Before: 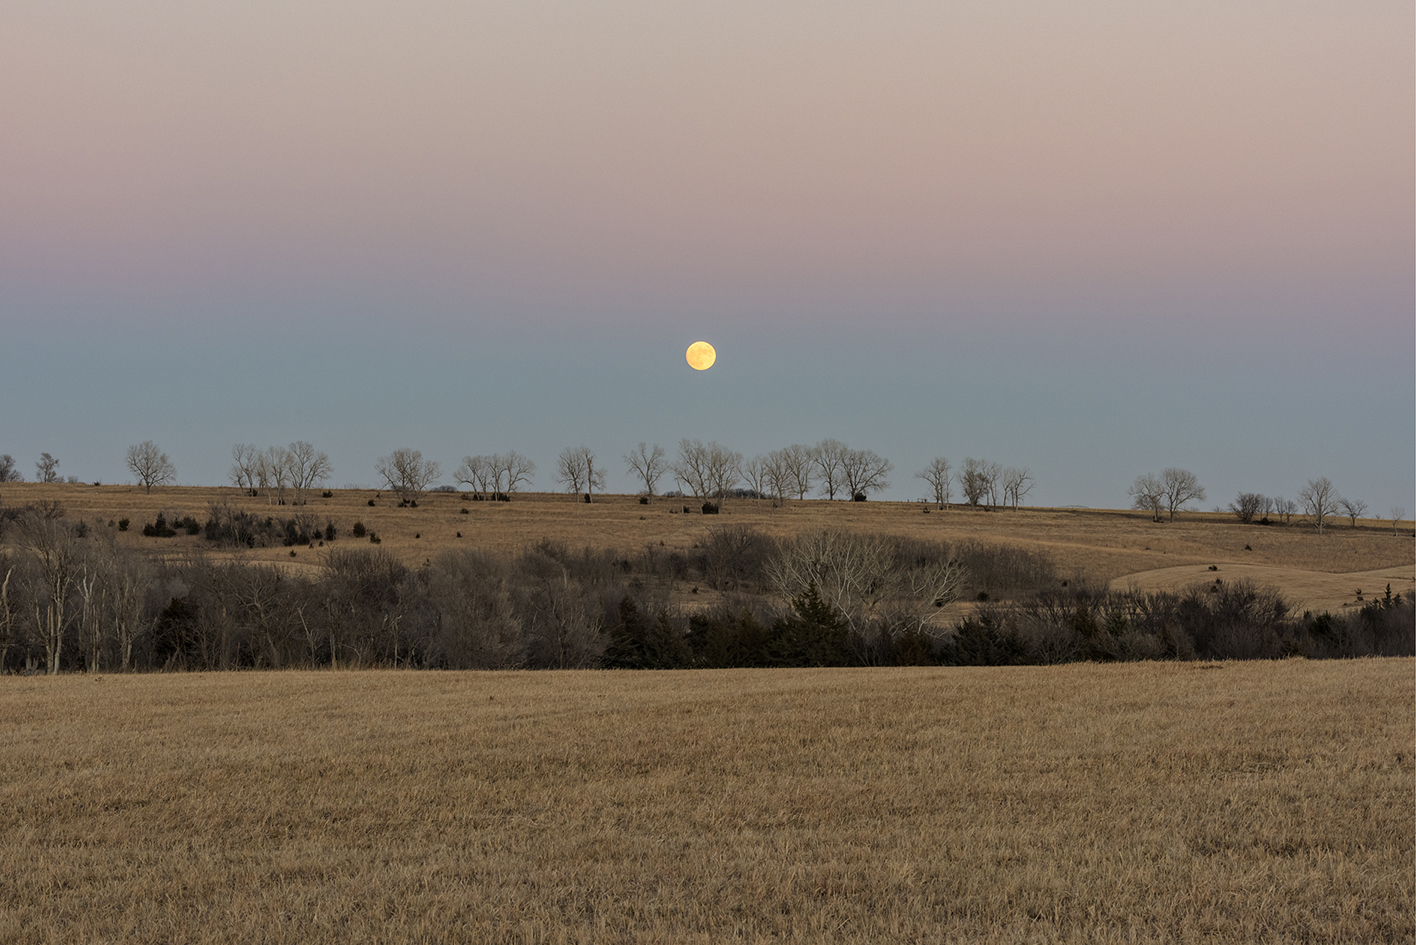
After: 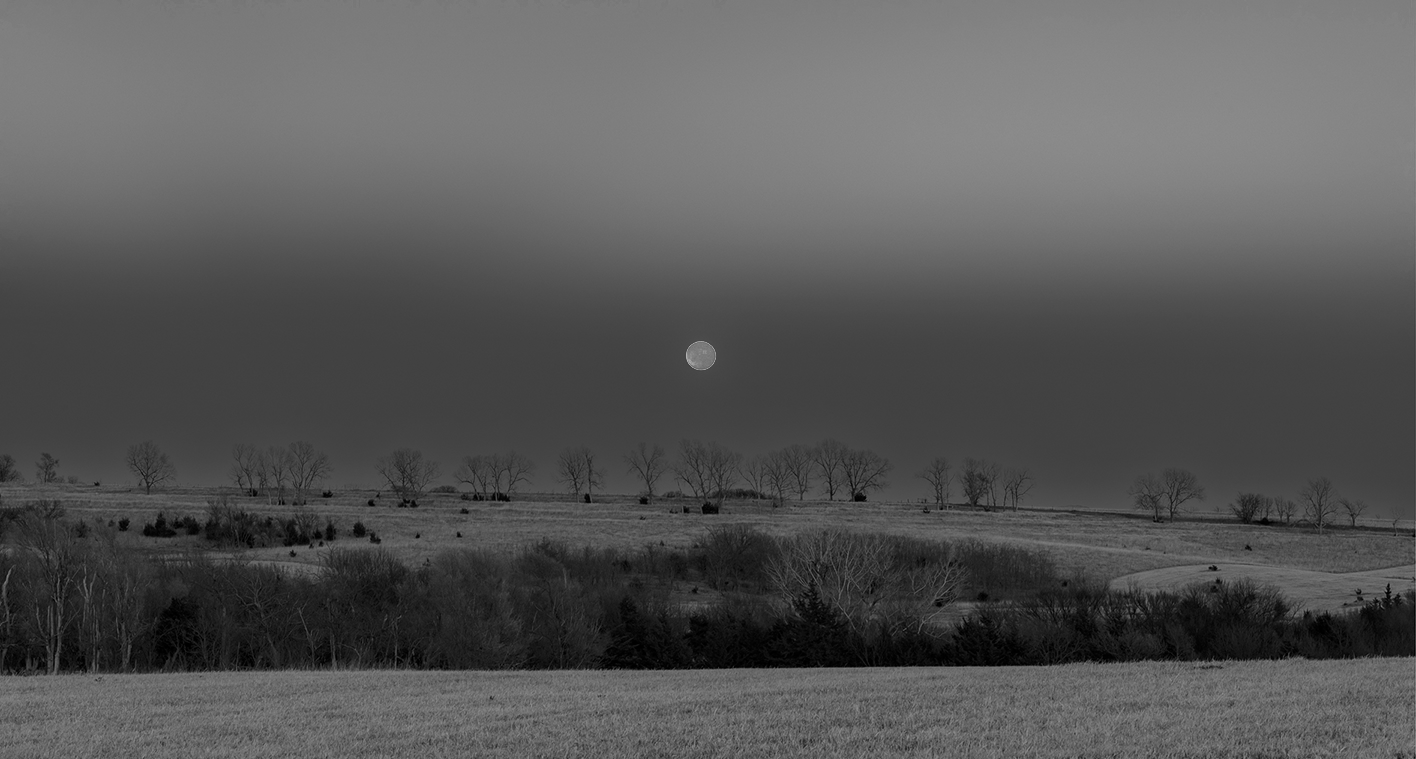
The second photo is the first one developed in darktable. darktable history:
crop: bottom 19.644%
contrast brightness saturation: contrast 0.2, brightness 0.16, saturation 0.22
color correction: highlights a* -39.68, highlights b* -40, shadows a* -40, shadows b* -40, saturation -3
monochrome: size 1
